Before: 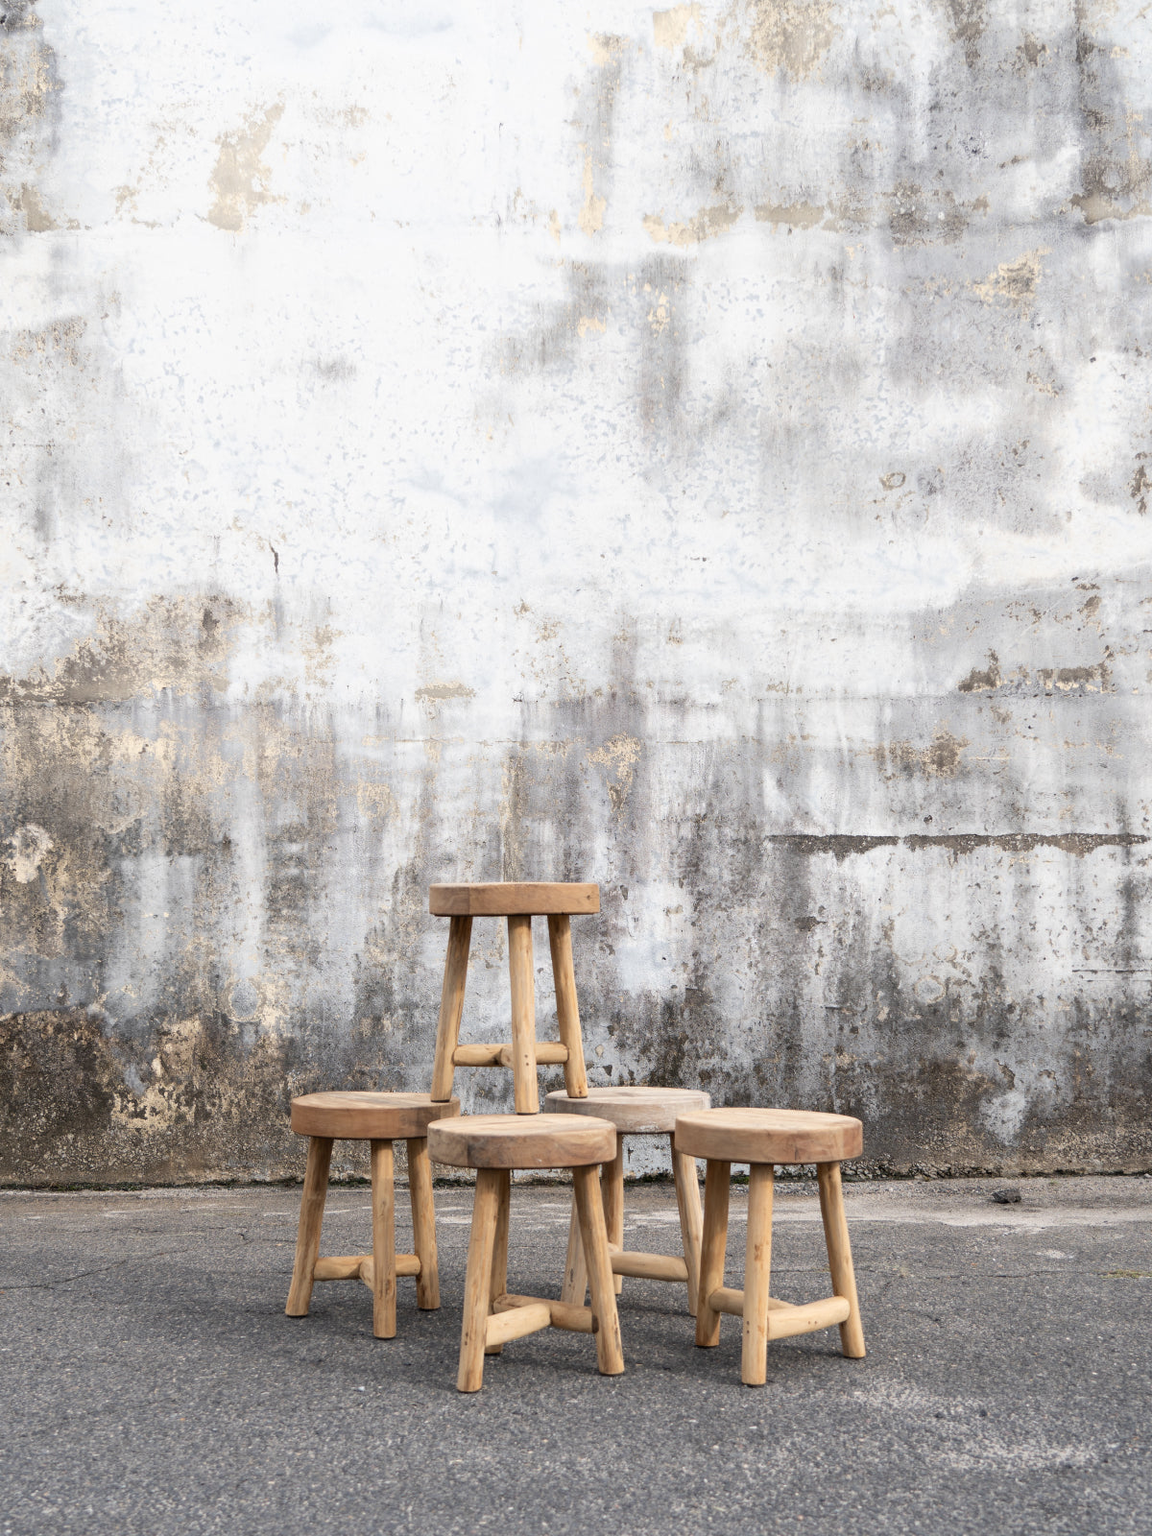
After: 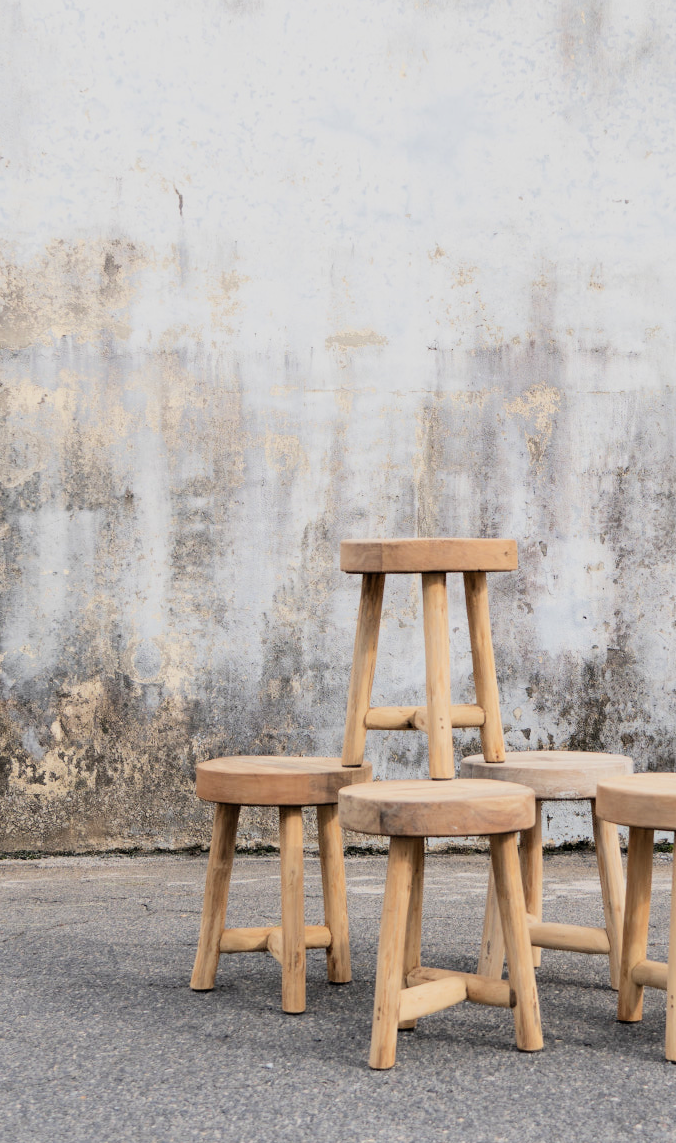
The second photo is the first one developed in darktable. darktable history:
crop: left 8.966%, top 23.852%, right 34.699%, bottom 4.703%
filmic rgb: black relative exposure -7.15 EV, white relative exposure 5.36 EV, hardness 3.02, color science v6 (2022)
exposure: exposure 0.6 EV, compensate highlight preservation false
